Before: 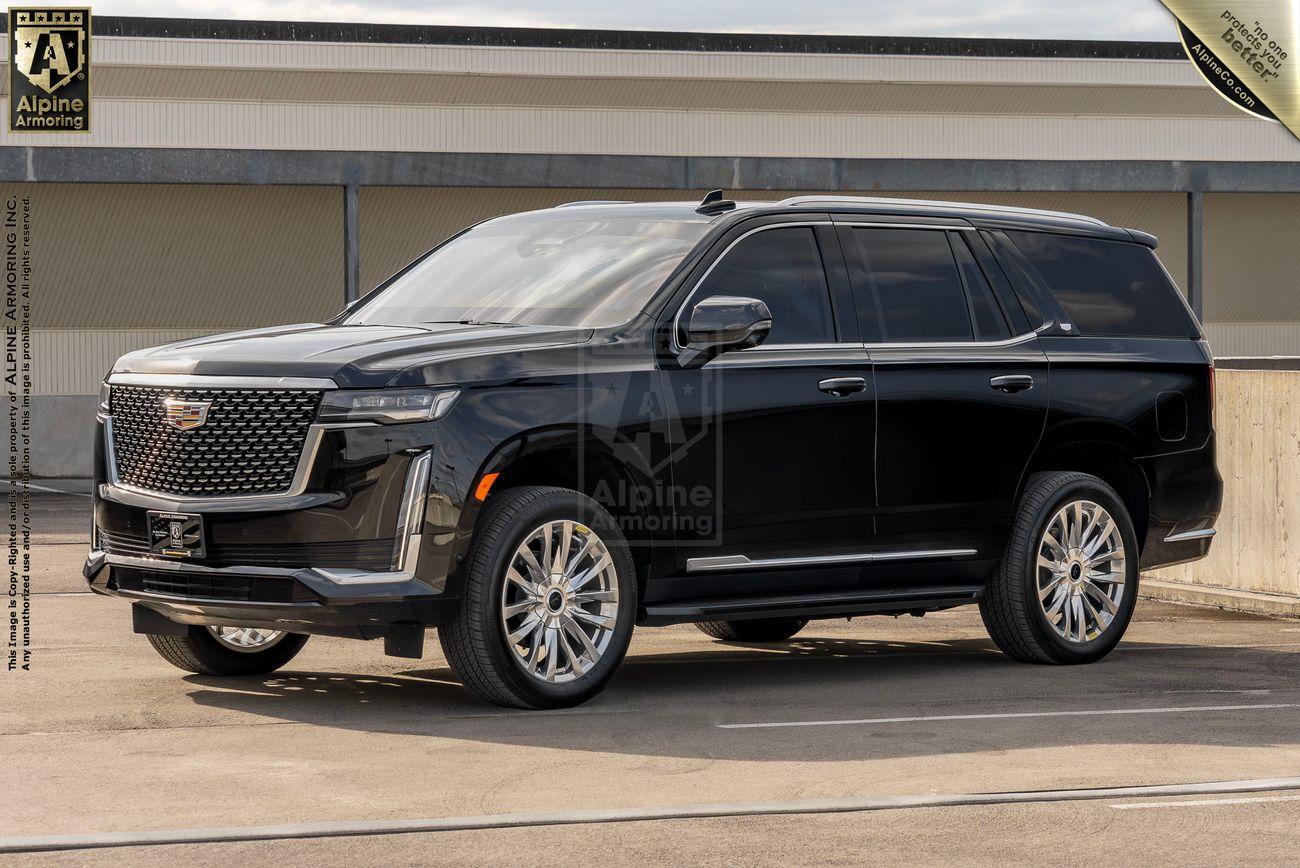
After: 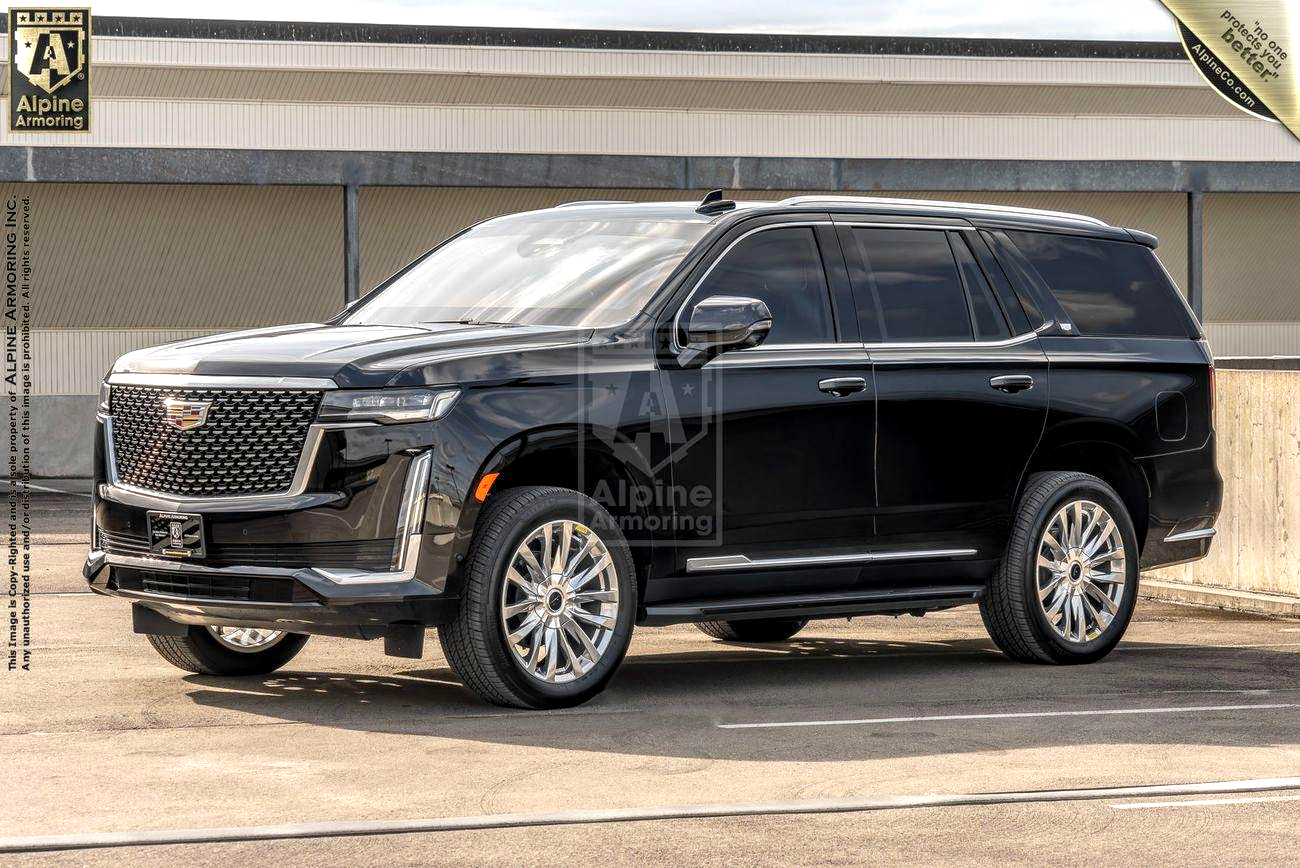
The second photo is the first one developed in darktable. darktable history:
exposure: black level correction 0, exposure 0.5 EV, compensate exposure bias true, compensate highlight preservation false
local contrast: highlights 61%, detail 143%, midtone range 0.428
